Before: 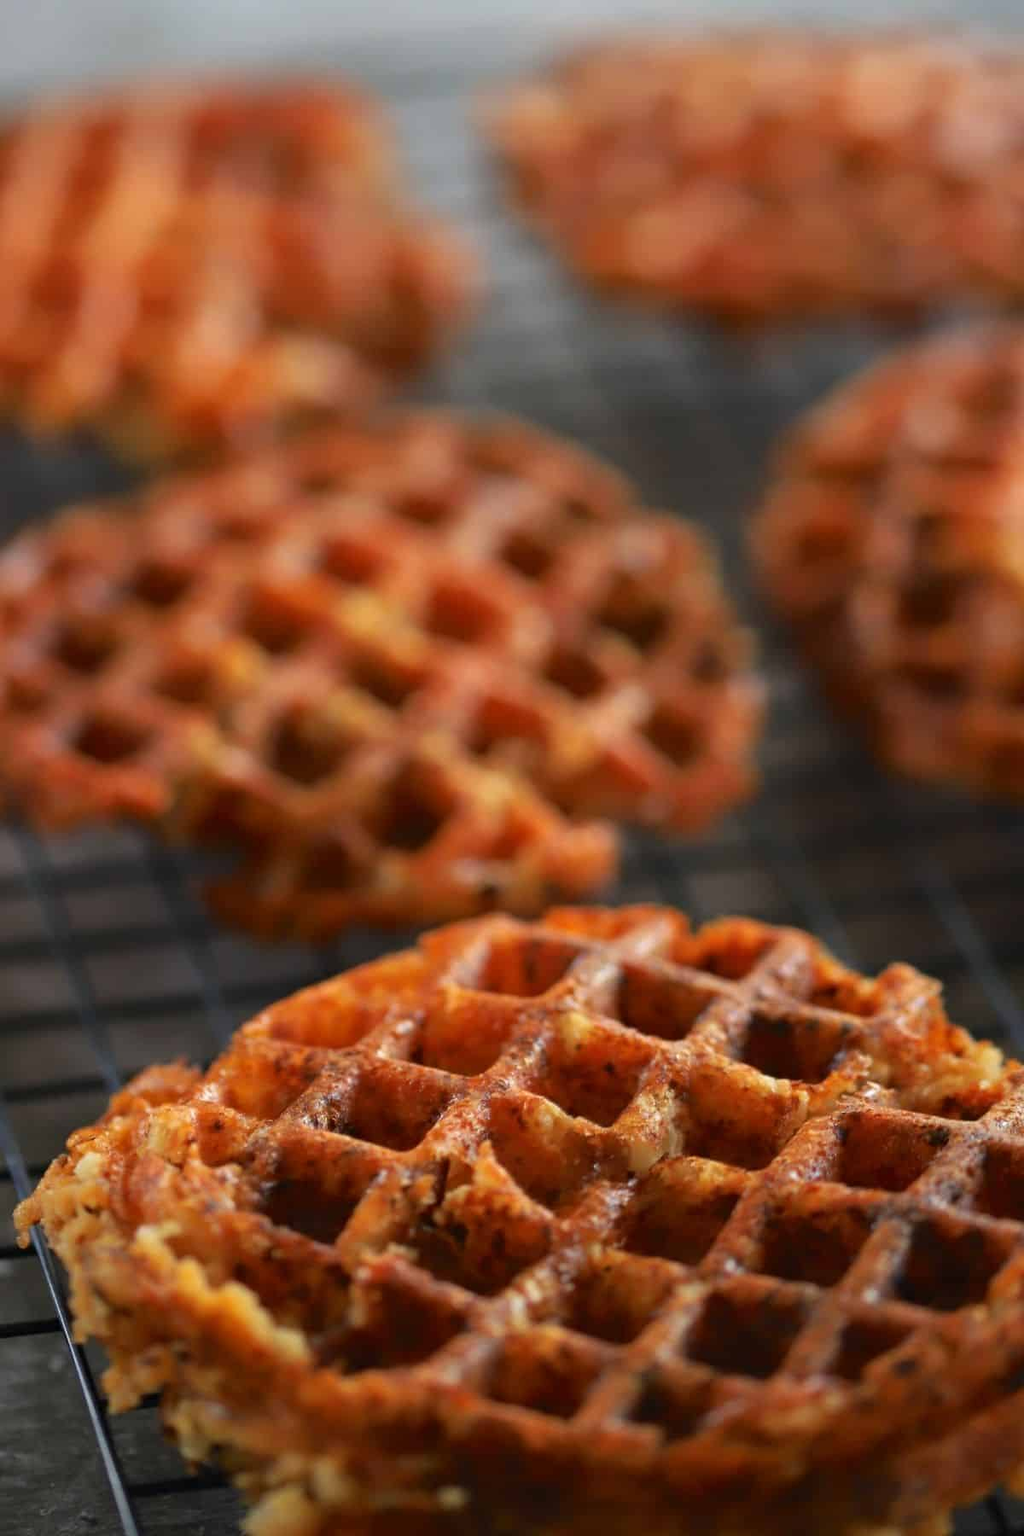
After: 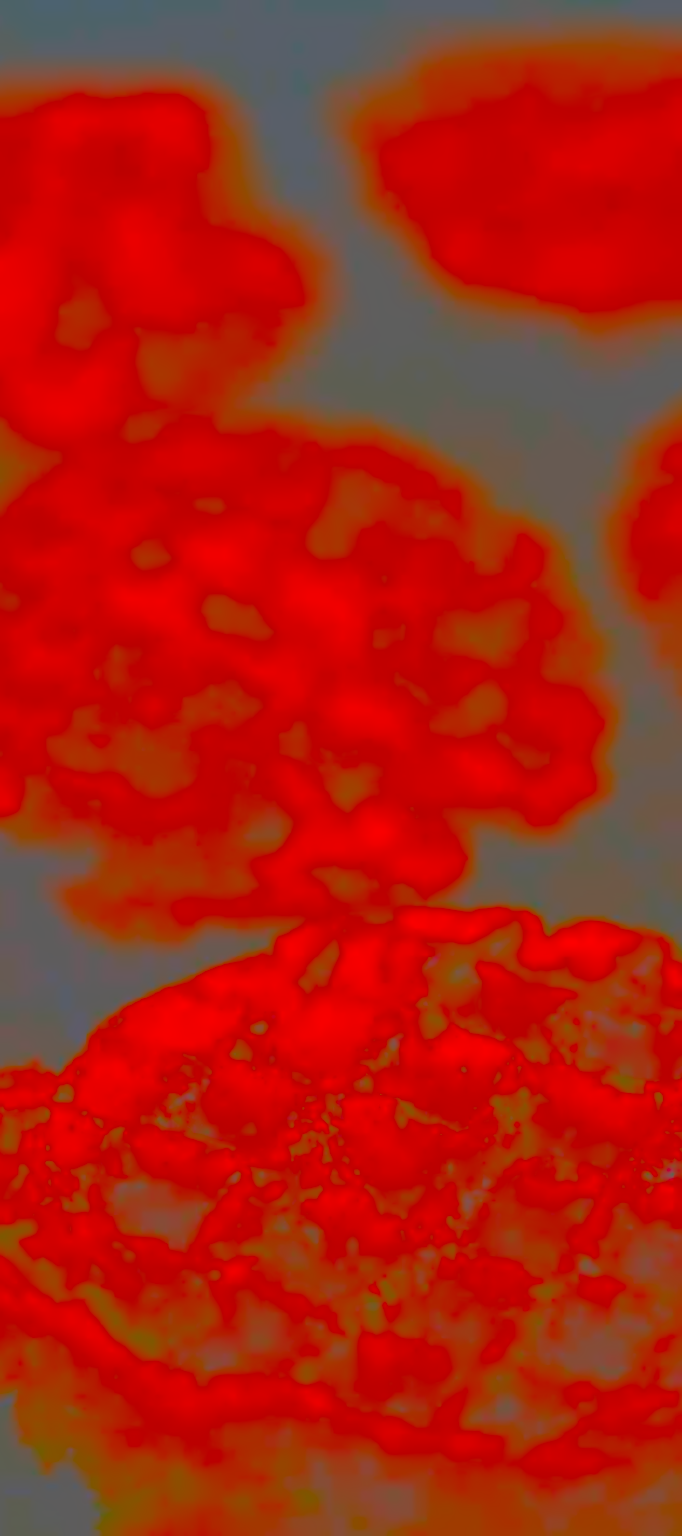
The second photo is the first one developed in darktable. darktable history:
contrast equalizer: octaves 7, y [[0.5, 0.542, 0.583, 0.625, 0.667, 0.708], [0.5 ×6], [0.5 ×6], [0, 0.033, 0.067, 0.1, 0.133, 0.167], [0, 0.05, 0.1, 0.15, 0.2, 0.25]]
exposure: black level correction 0, exposure 1.4 EV, compensate highlight preservation false
contrast brightness saturation: contrast -0.99, brightness -0.17, saturation 0.75
crop and rotate: left 14.292%, right 19.041%
